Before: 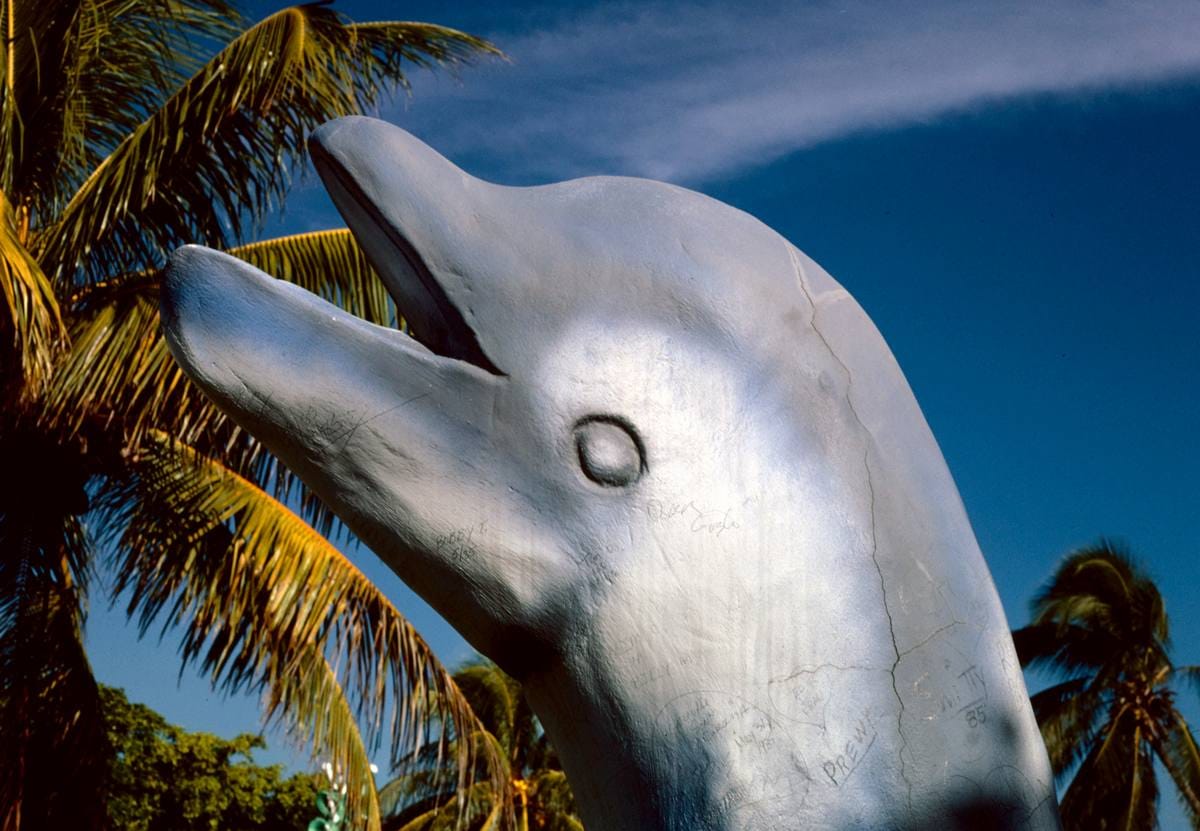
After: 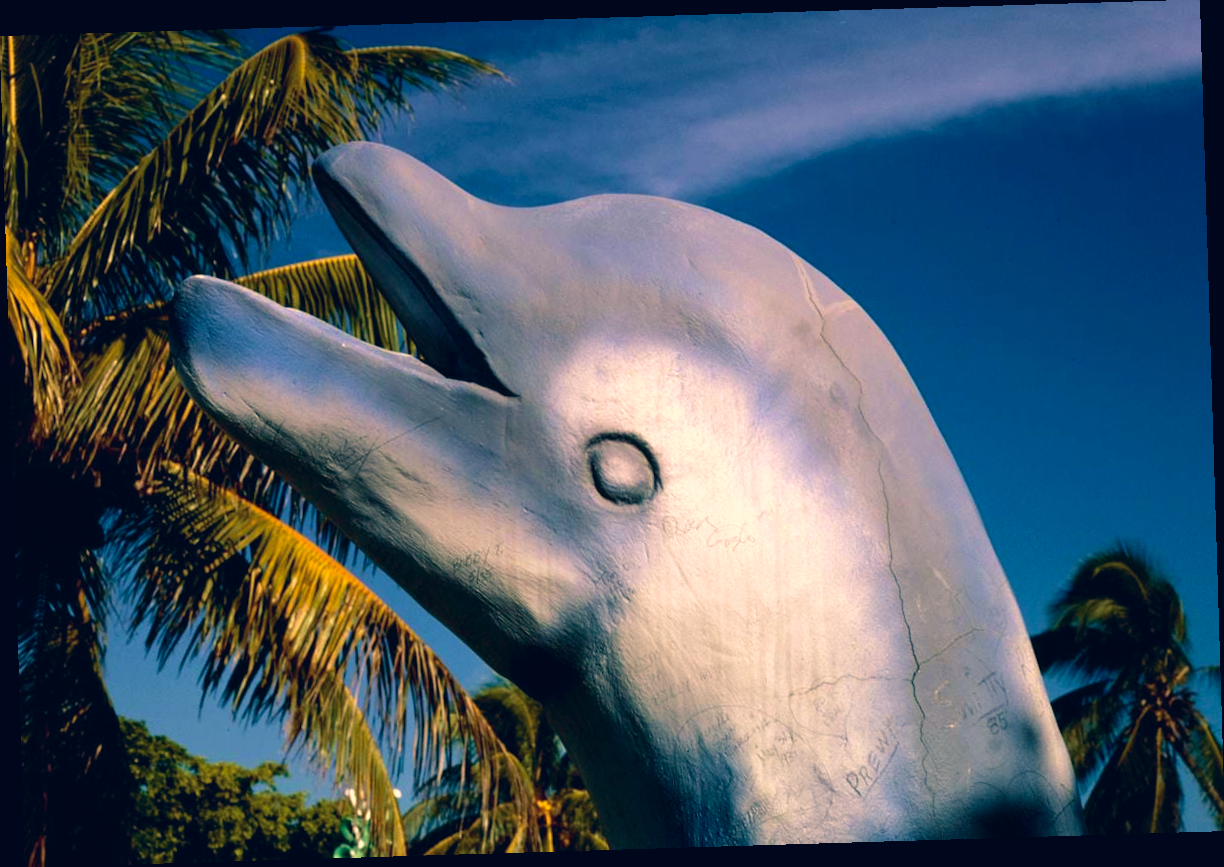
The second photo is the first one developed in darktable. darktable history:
white balance: emerald 1
color correction: highlights a* 10.32, highlights b* 14.66, shadows a* -9.59, shadows b* -15.02
velvia: strength 45%
rotate and perspective: rotation -1.75°, automatic cropping off
